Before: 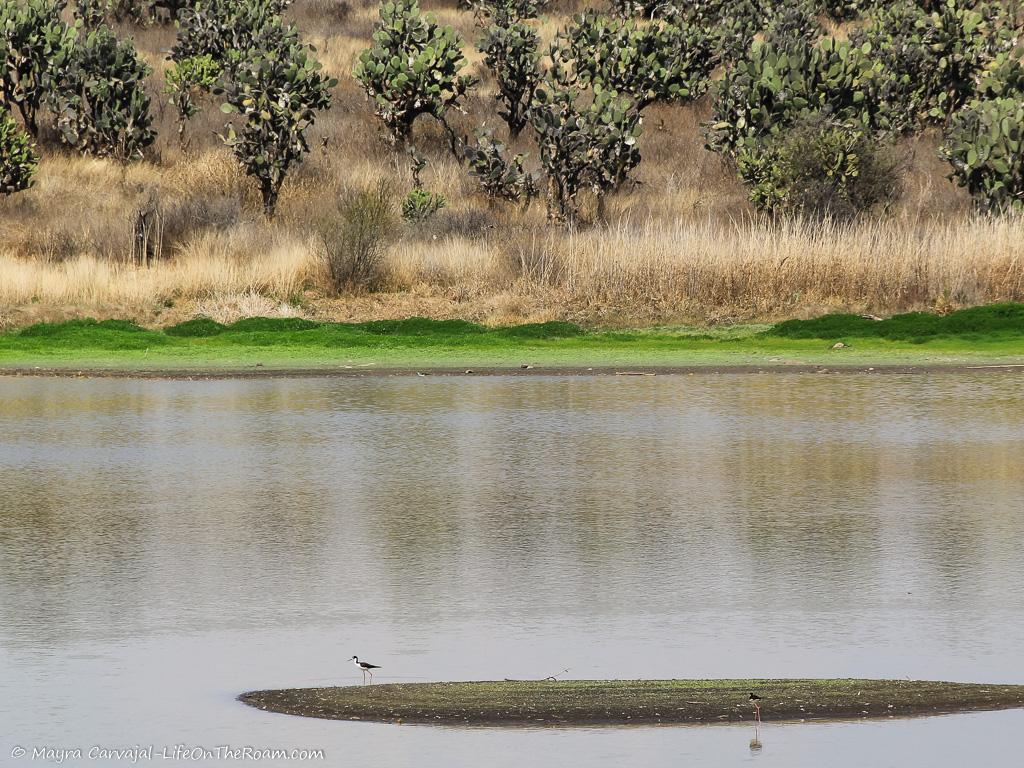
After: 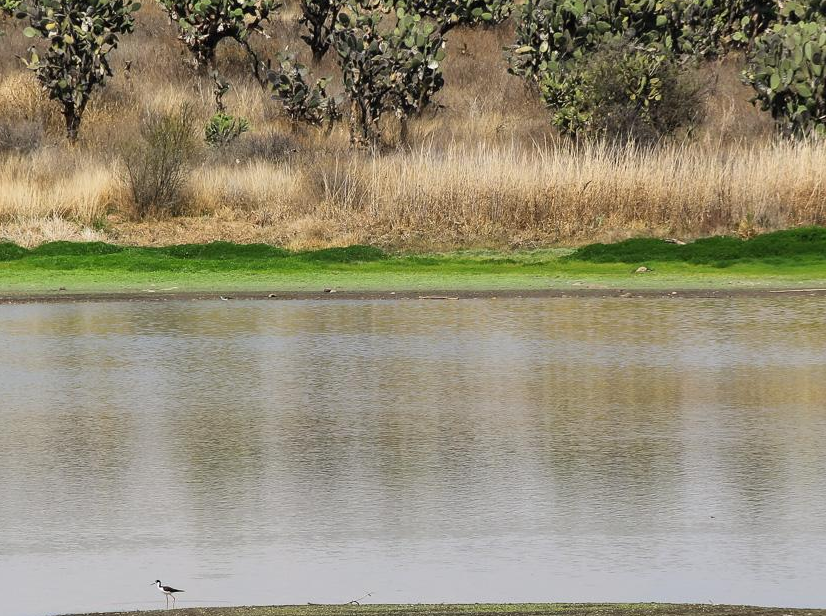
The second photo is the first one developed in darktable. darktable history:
crop: left 19.33%, top 9.939%, right 0%, bottom 9.746%
